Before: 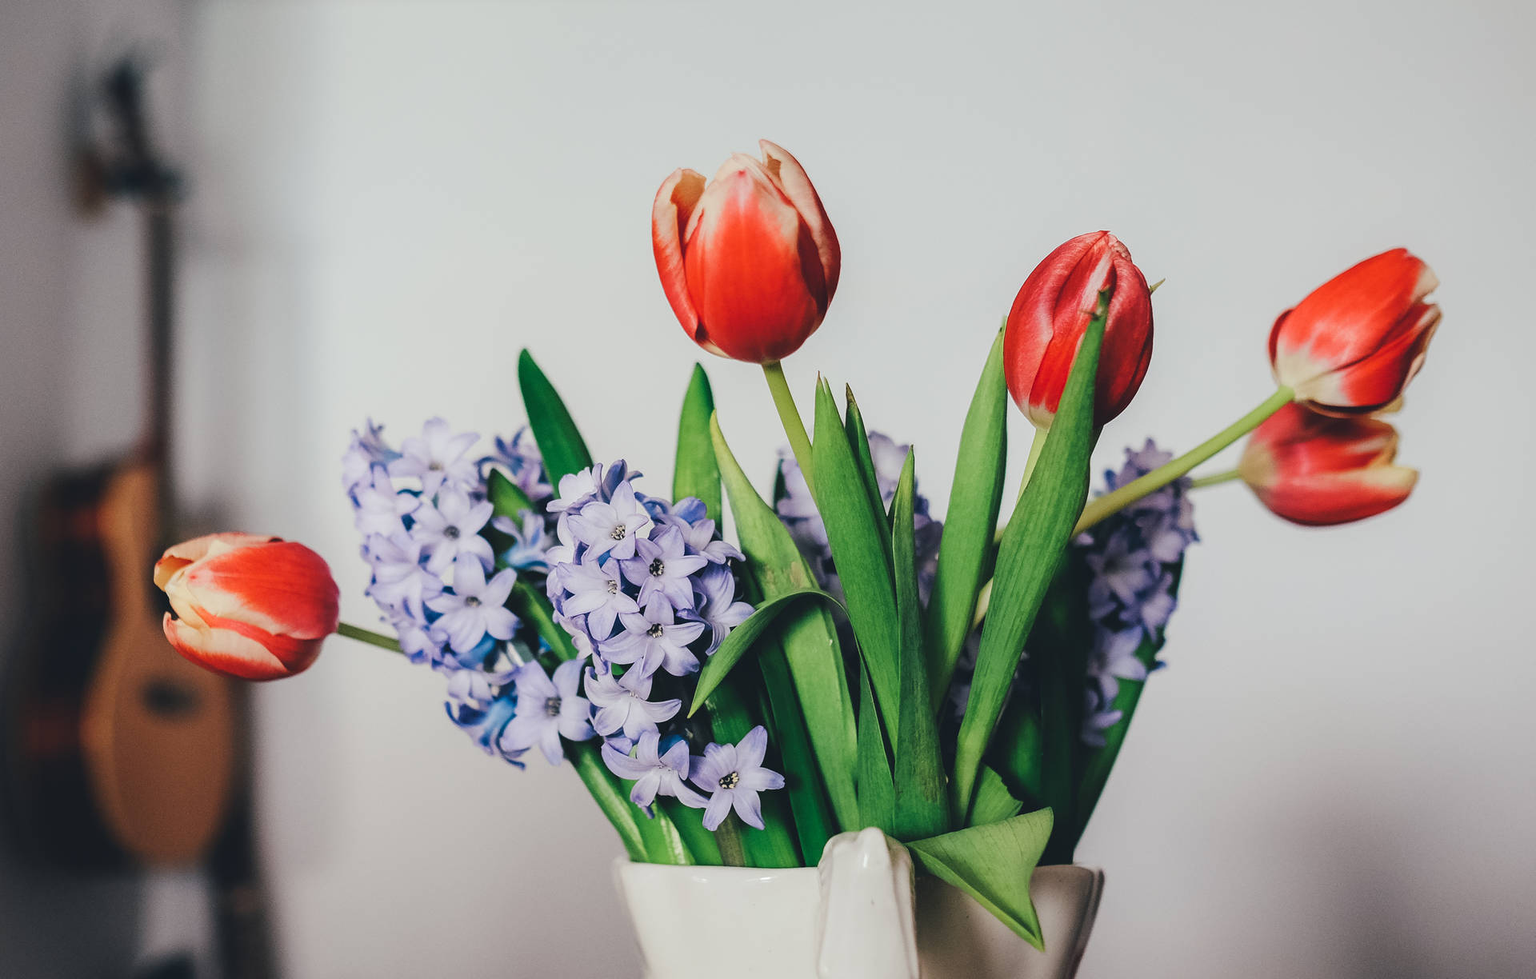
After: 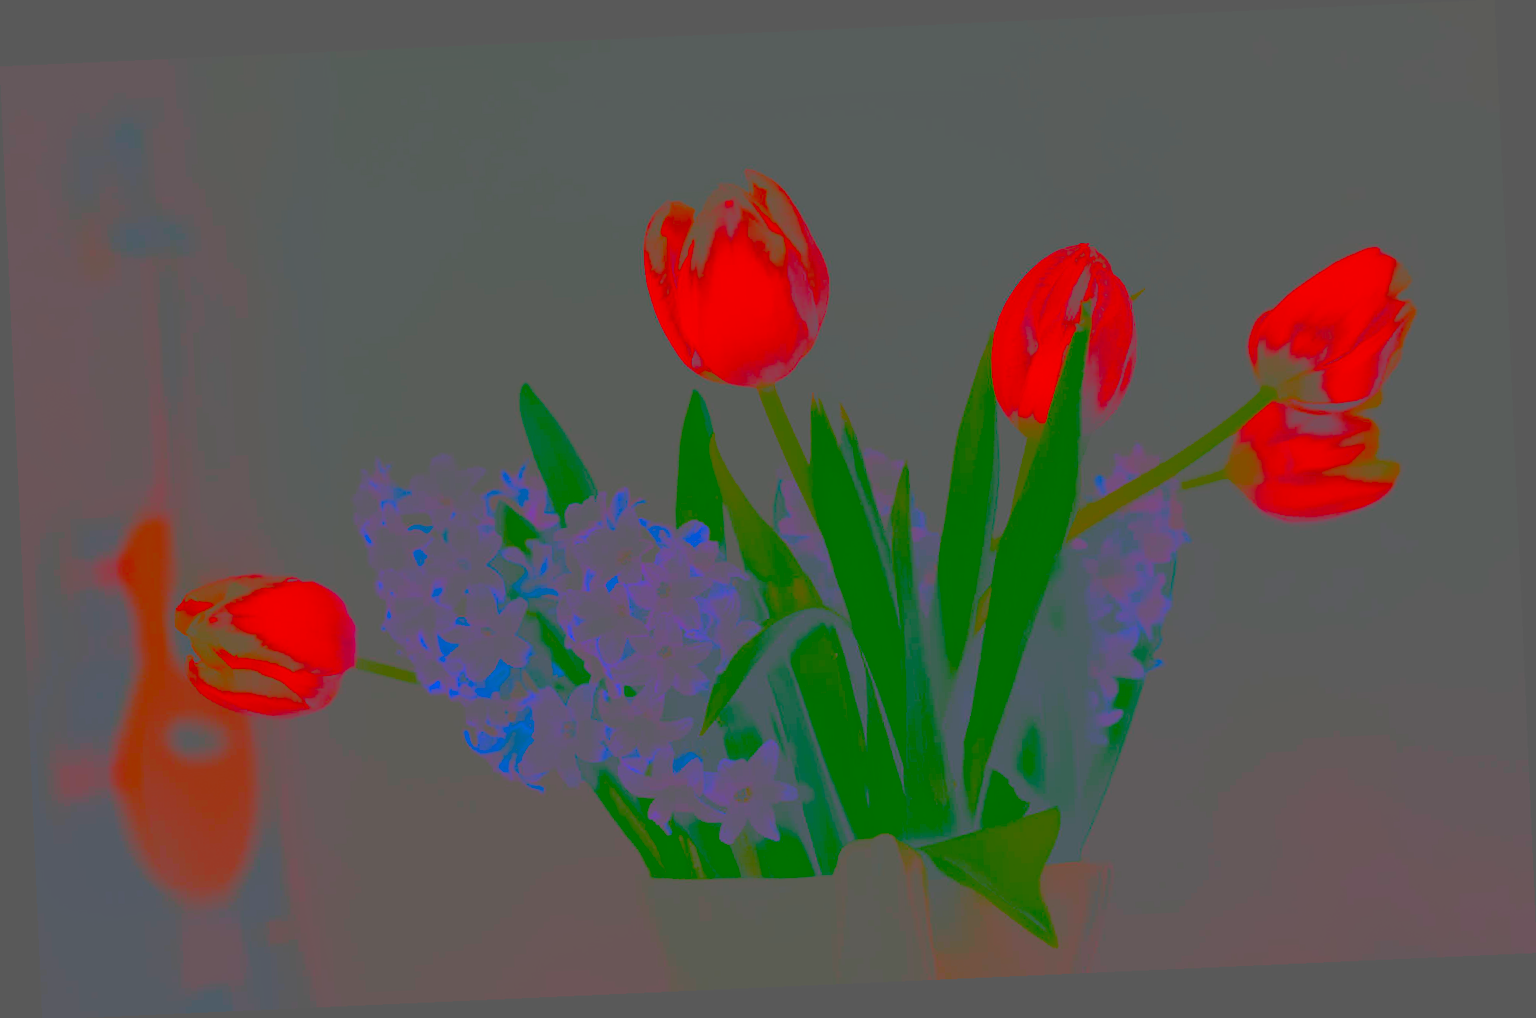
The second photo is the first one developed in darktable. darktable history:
tone curve: curves: ch0 [(0, 0.023) (0.217, 0.19) (0.754, 0.801) (1, 0.977)]; ch1 [(0, 0) (0.392, 0.398) (0.5, 0.5) (0.521, 0.528) (0.56, 0.577) (1, 1)]; ch2 [(0, 0) (0.5, 0.5) (0.579, 0.561) (0.65, 0.657) (1, 1)], color space Lab, independent channels, preserve colors none
contrast brightness saturation: contrast -0.99, brightness -0.17, saturation 0.75
tone equalizer: on, module defaults
rotate and perspective: rotation -2.56°, automatic cropping off
